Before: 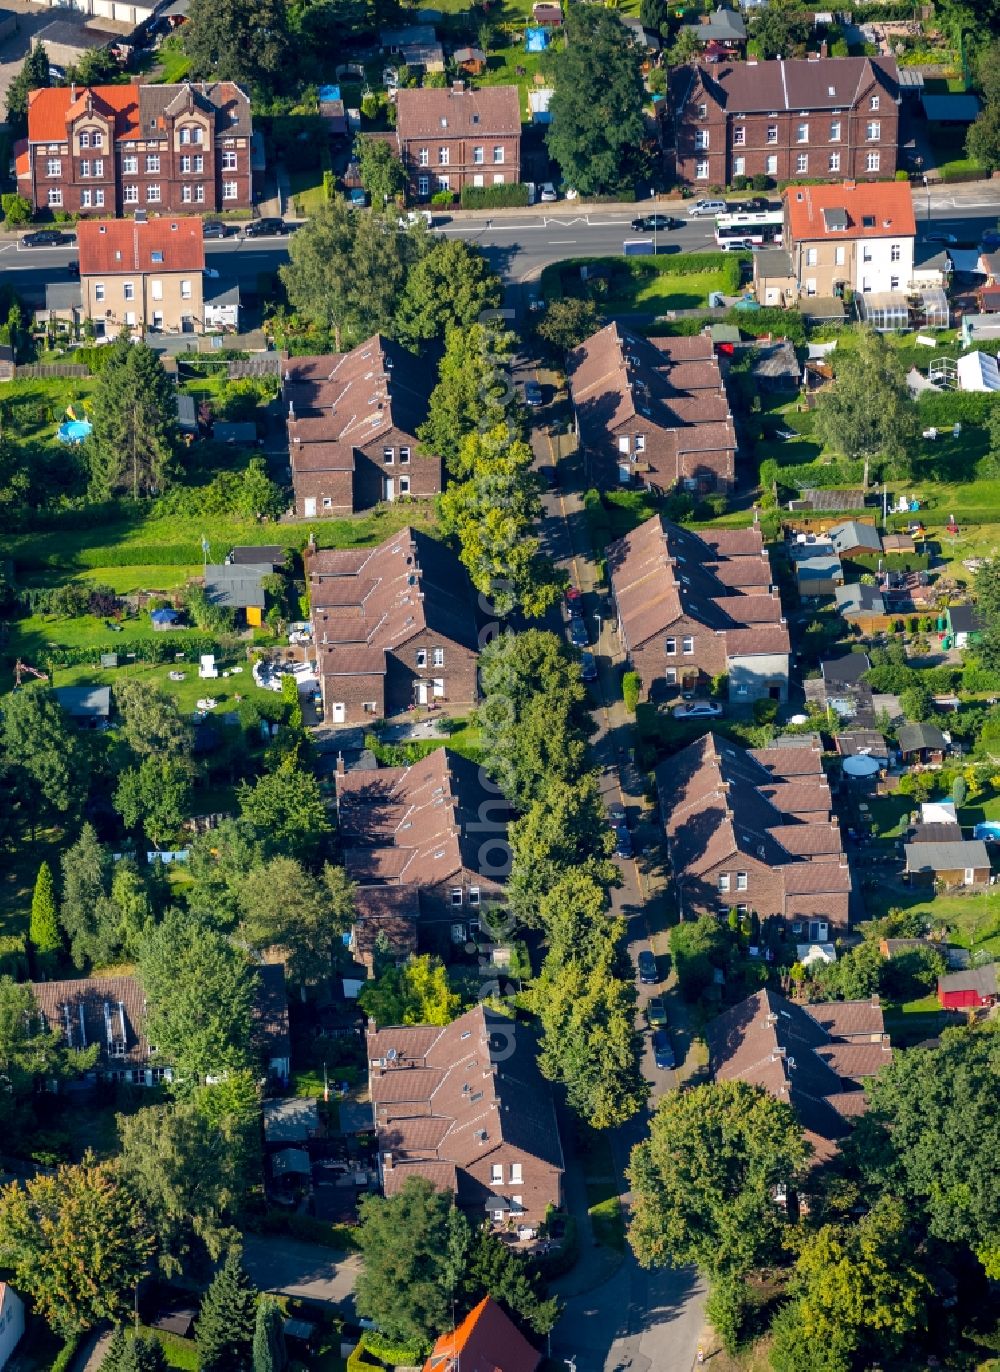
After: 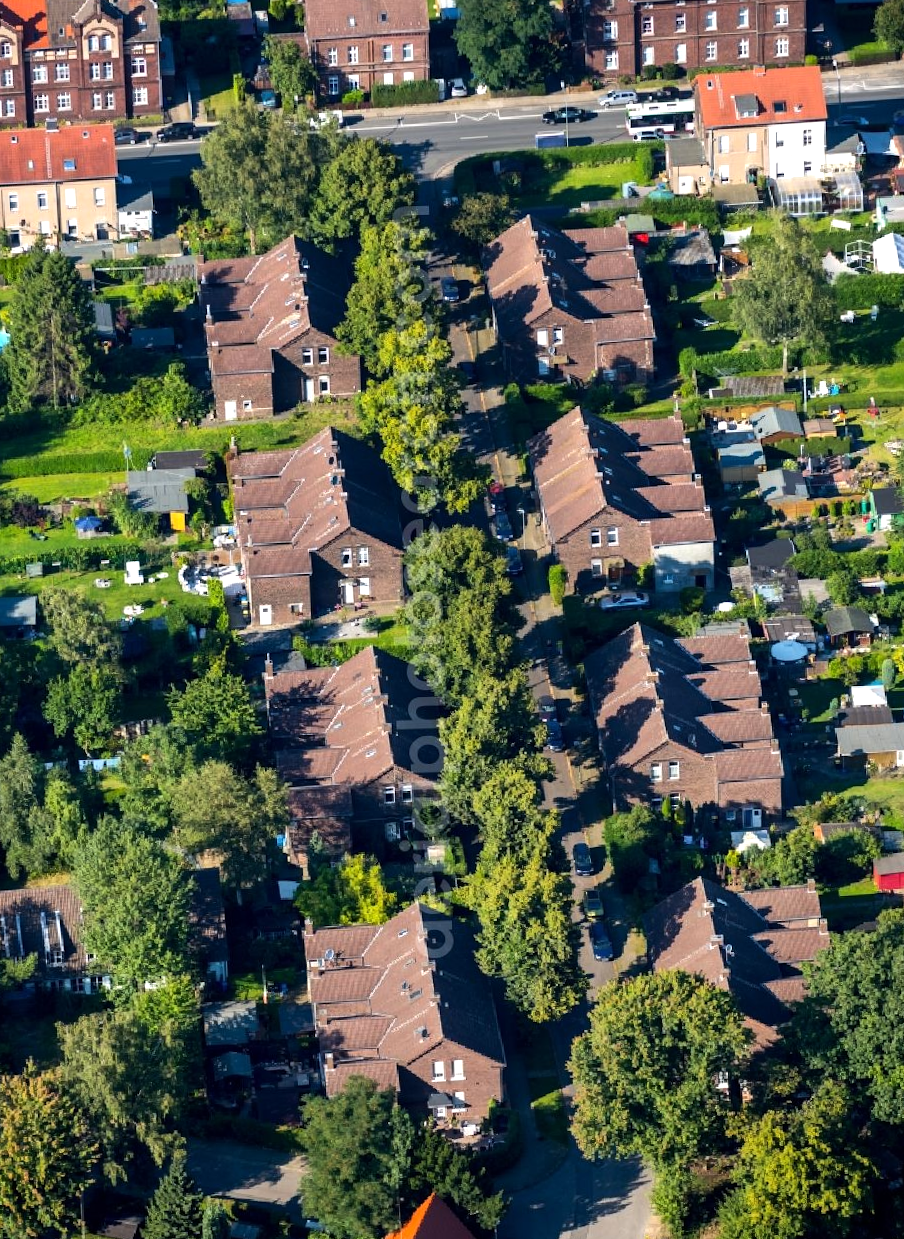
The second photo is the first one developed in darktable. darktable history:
crop and rotate: angle 1.83°, left 5.598%, top 5.715%
tone equalizer: -8 EV -0.439 EV, -7 EV -0.427 EV, -6 EV -0.35 EV, -5 EV -0.187 EV, -3 EV 0.239 EV, -2 EV 0.343 EV, -1 EV 0.375 EV, +0 EV 0.427 EV, edges refinement/feathering 500, mask exposure compensation -1.57 EV, preserve details no
